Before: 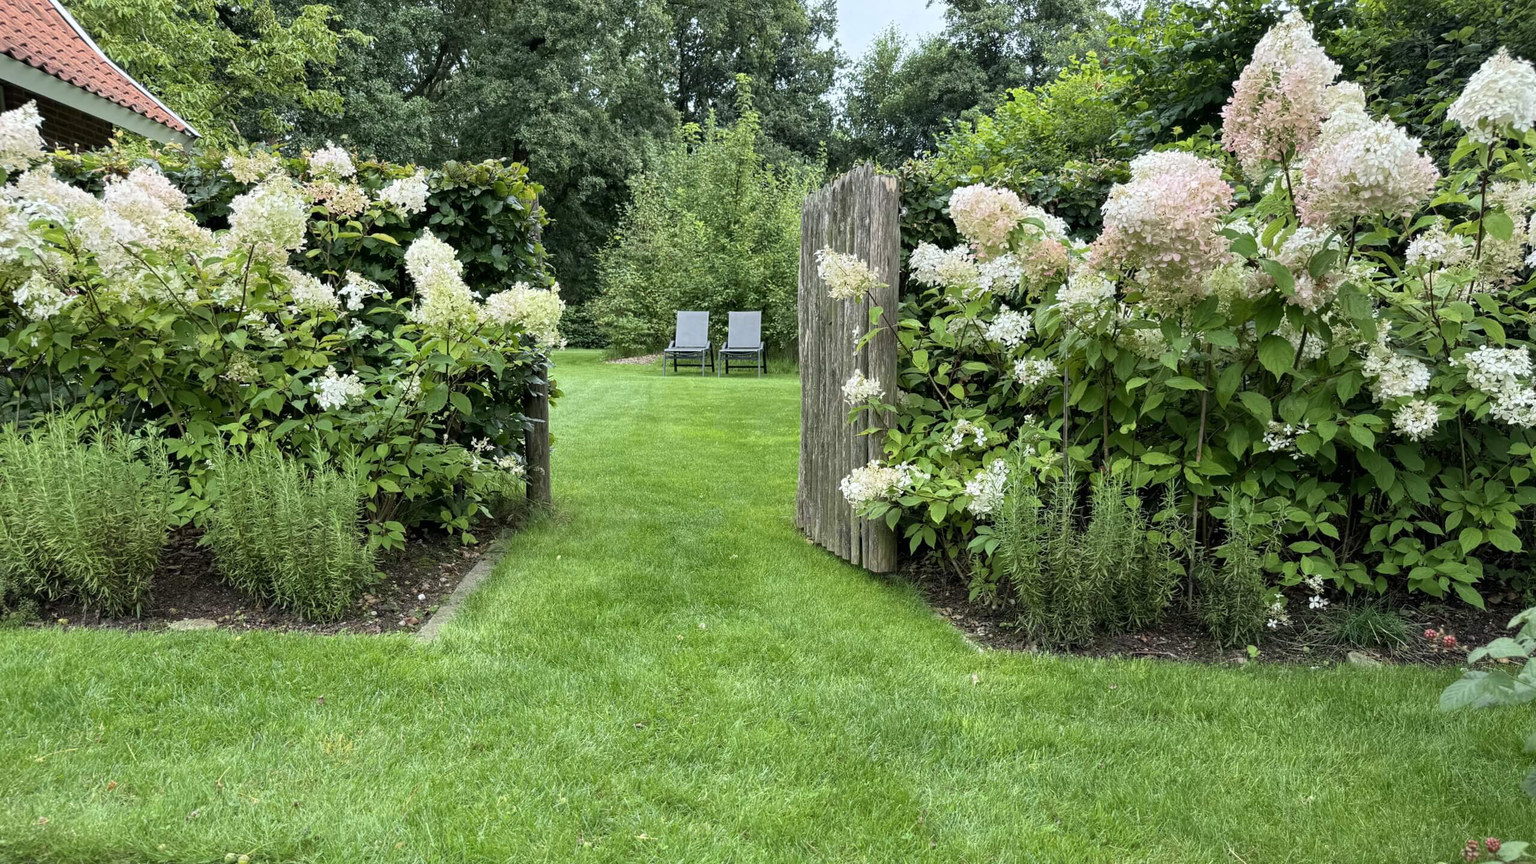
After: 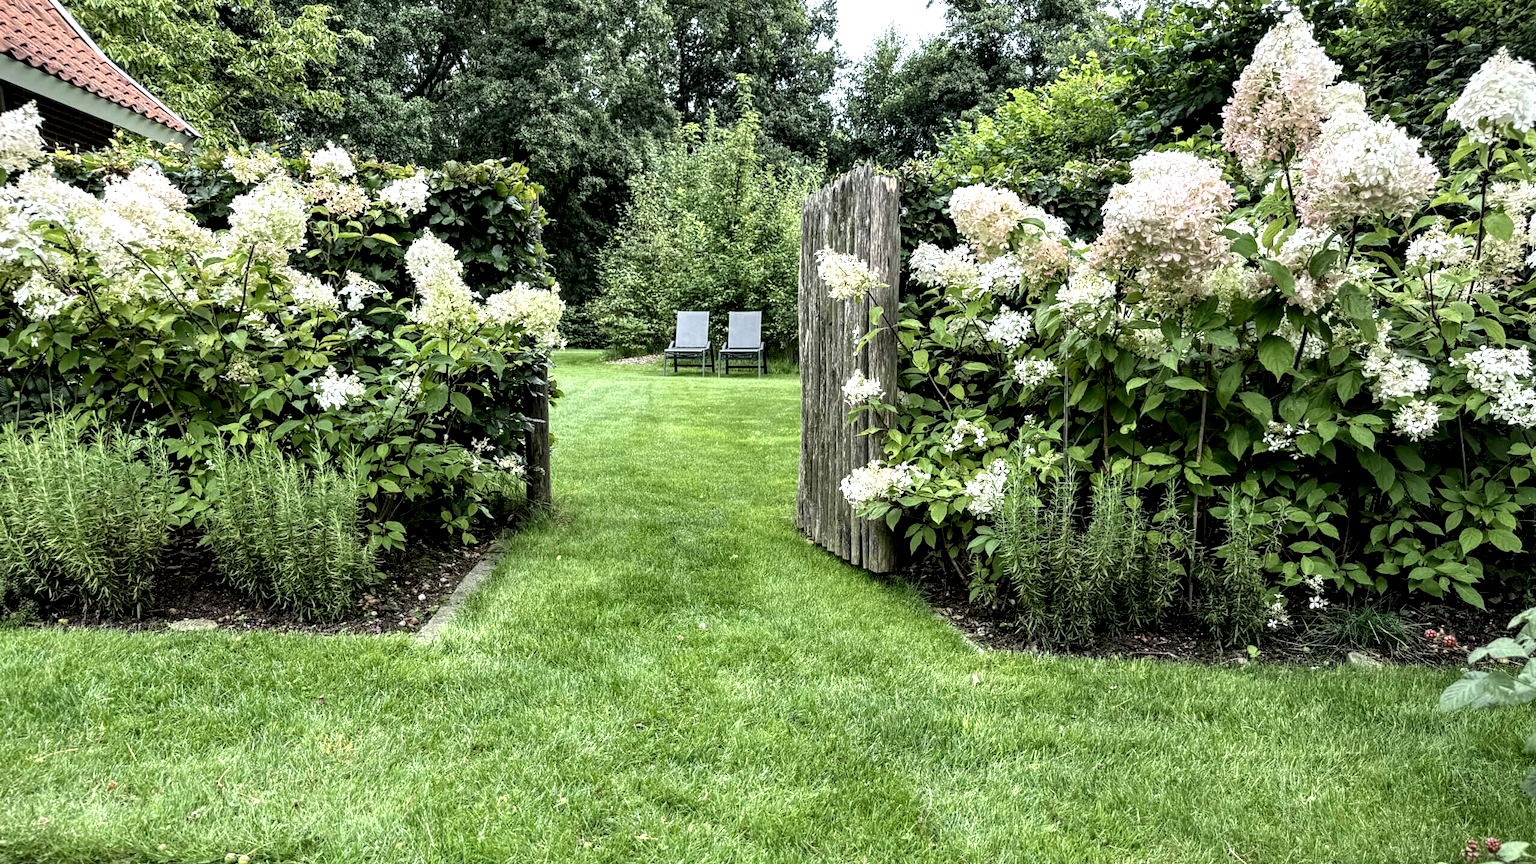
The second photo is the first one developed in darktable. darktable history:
exposure: compensate highlight preservation false
local contrast: highlights 80%, shadows 57%, detail 175%, midtone range 0.602
